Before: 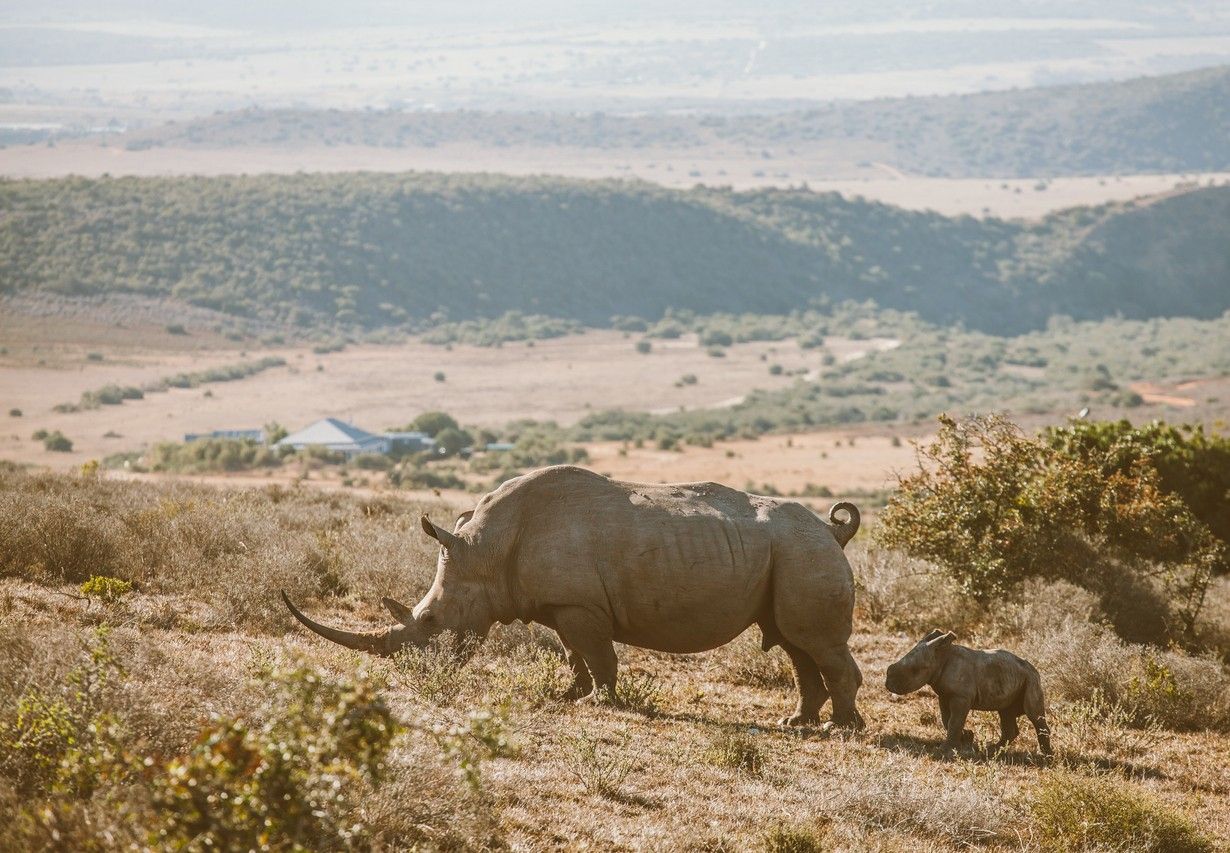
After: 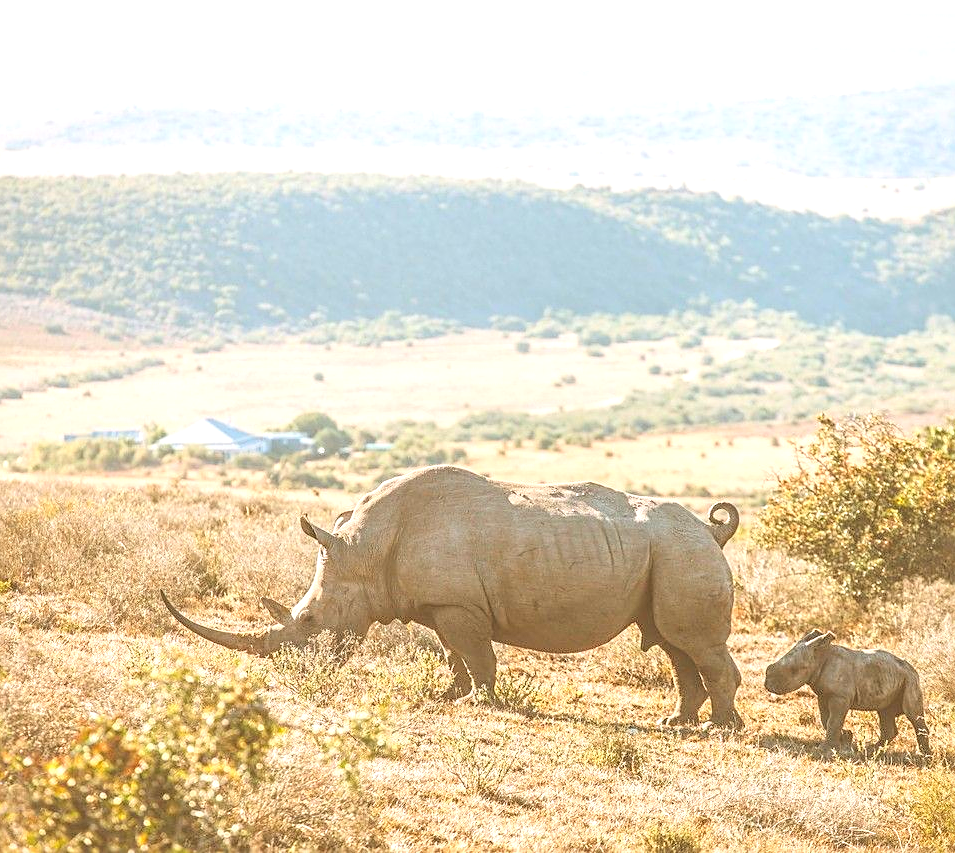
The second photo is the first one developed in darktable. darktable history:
crop: left 9.847%, right 12.487%
tone equalizer: -8 EV -0.396 EV, -7 EV -0.374 EV, -6 EV -0.335 EV, -5 EV -0.219 EV, -3 EV 0.23 EV, -2 EV 0.336 EV, -1 EV 0.402 EV, +0 EV 0.407 EV, mask exposure compensation -0.49 EV
exposure: black level correction 0, exposure 0.5 EV, compensate exposure bias true, compensate highlight preservation false
contrast brightness saturation: contrast 0.096, brightness 0.308, saturation 0.149
sharpen: on, module defaults
local contrast: detail 109%
